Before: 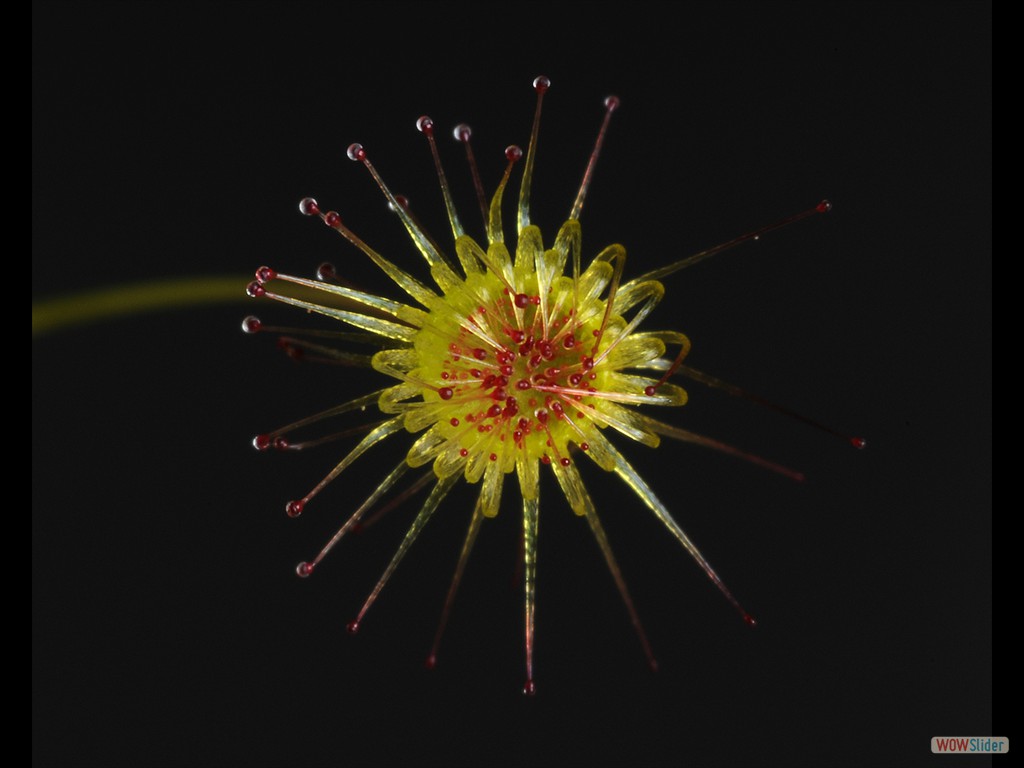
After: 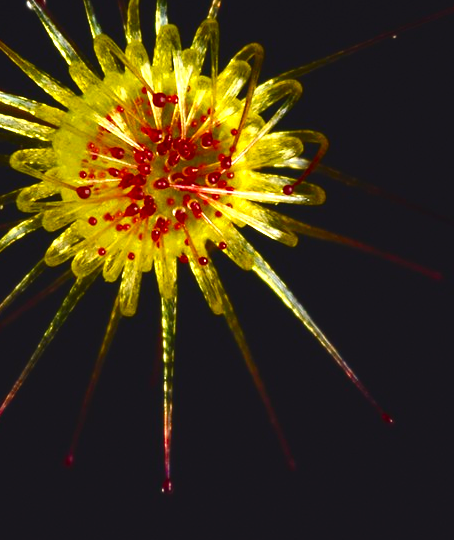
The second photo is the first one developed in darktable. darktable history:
color balance rgb: shadows lift › chroma 3%, shadows lift › hue 280.8°, power › hue 330°, highlights gain › chroma 3%, highlights gain › hue 75.6°, global offset › luminance 2%, perceptual saturation grading › global saturation 20%, perceptual saturation grading › highlights -25%, perceptual saturation grading › shadows 50%, global vibrance 20.33%
exposure: black level correction 0, exposure 1 EV, compensate highlight preservation false
crop: left 35.432%, top 26.233%, right 20.145%, bottom 3.432%
contrast brightness saturation: contrast 0.1, brightness -0.26, saturation 0.14
